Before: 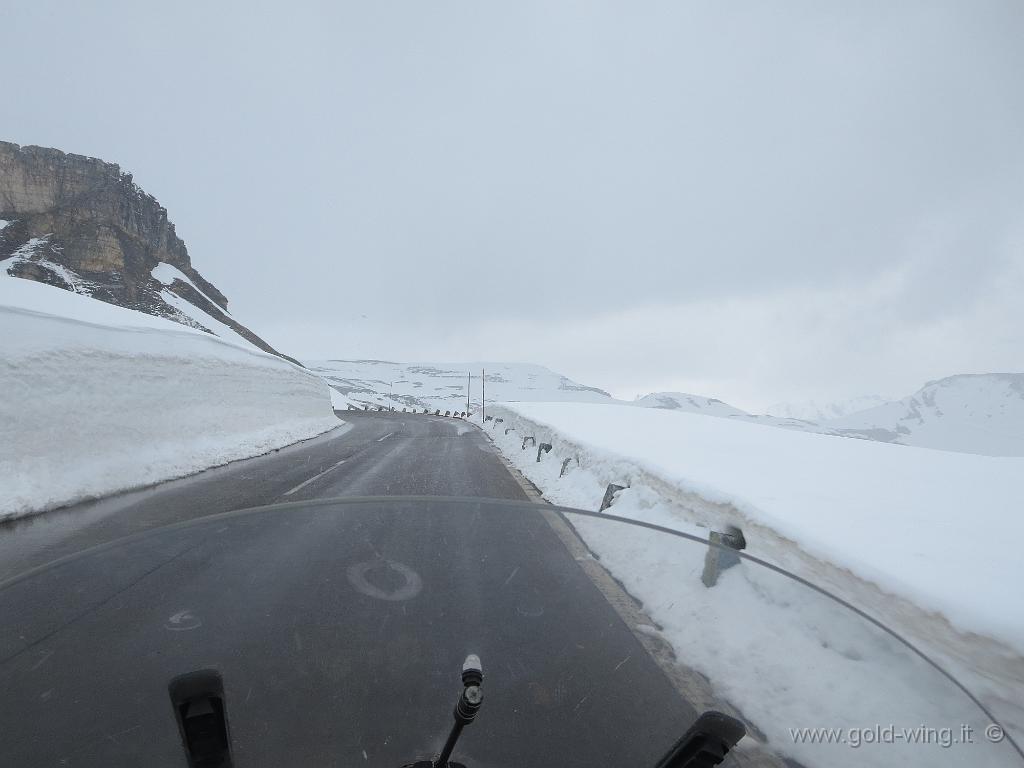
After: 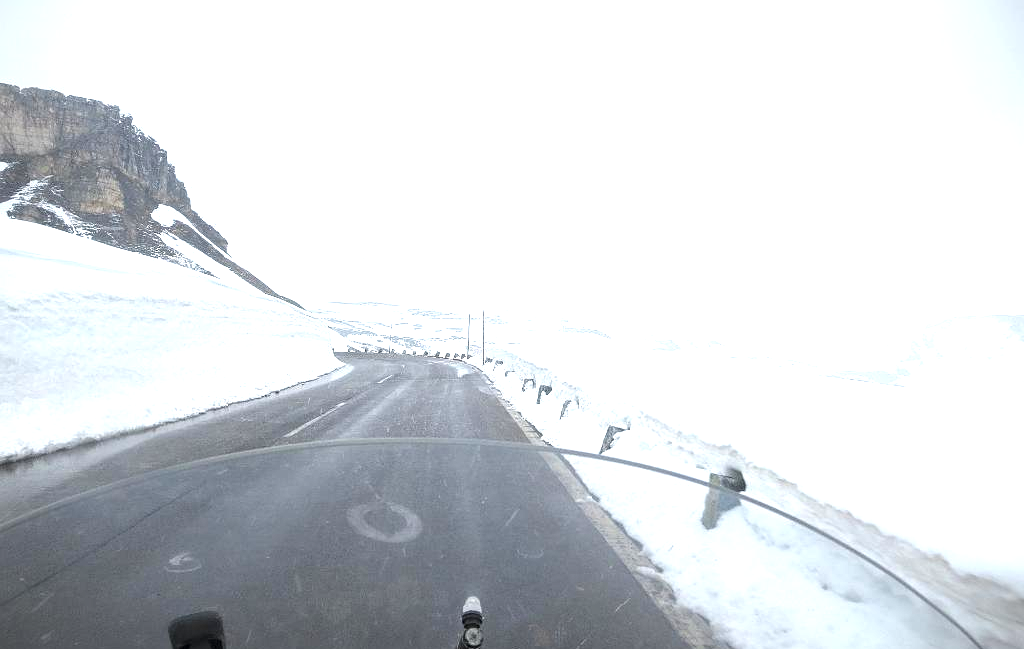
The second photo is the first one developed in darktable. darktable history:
vignetting: fall-off start 92.55%
local contrast: on, module defaults
crop: top 7.597%, bottom 7.886%
tone equalizer: on, module defaults
exposure: black level correction 0, exposure 1.199 EV, compensate highlight preservation false
